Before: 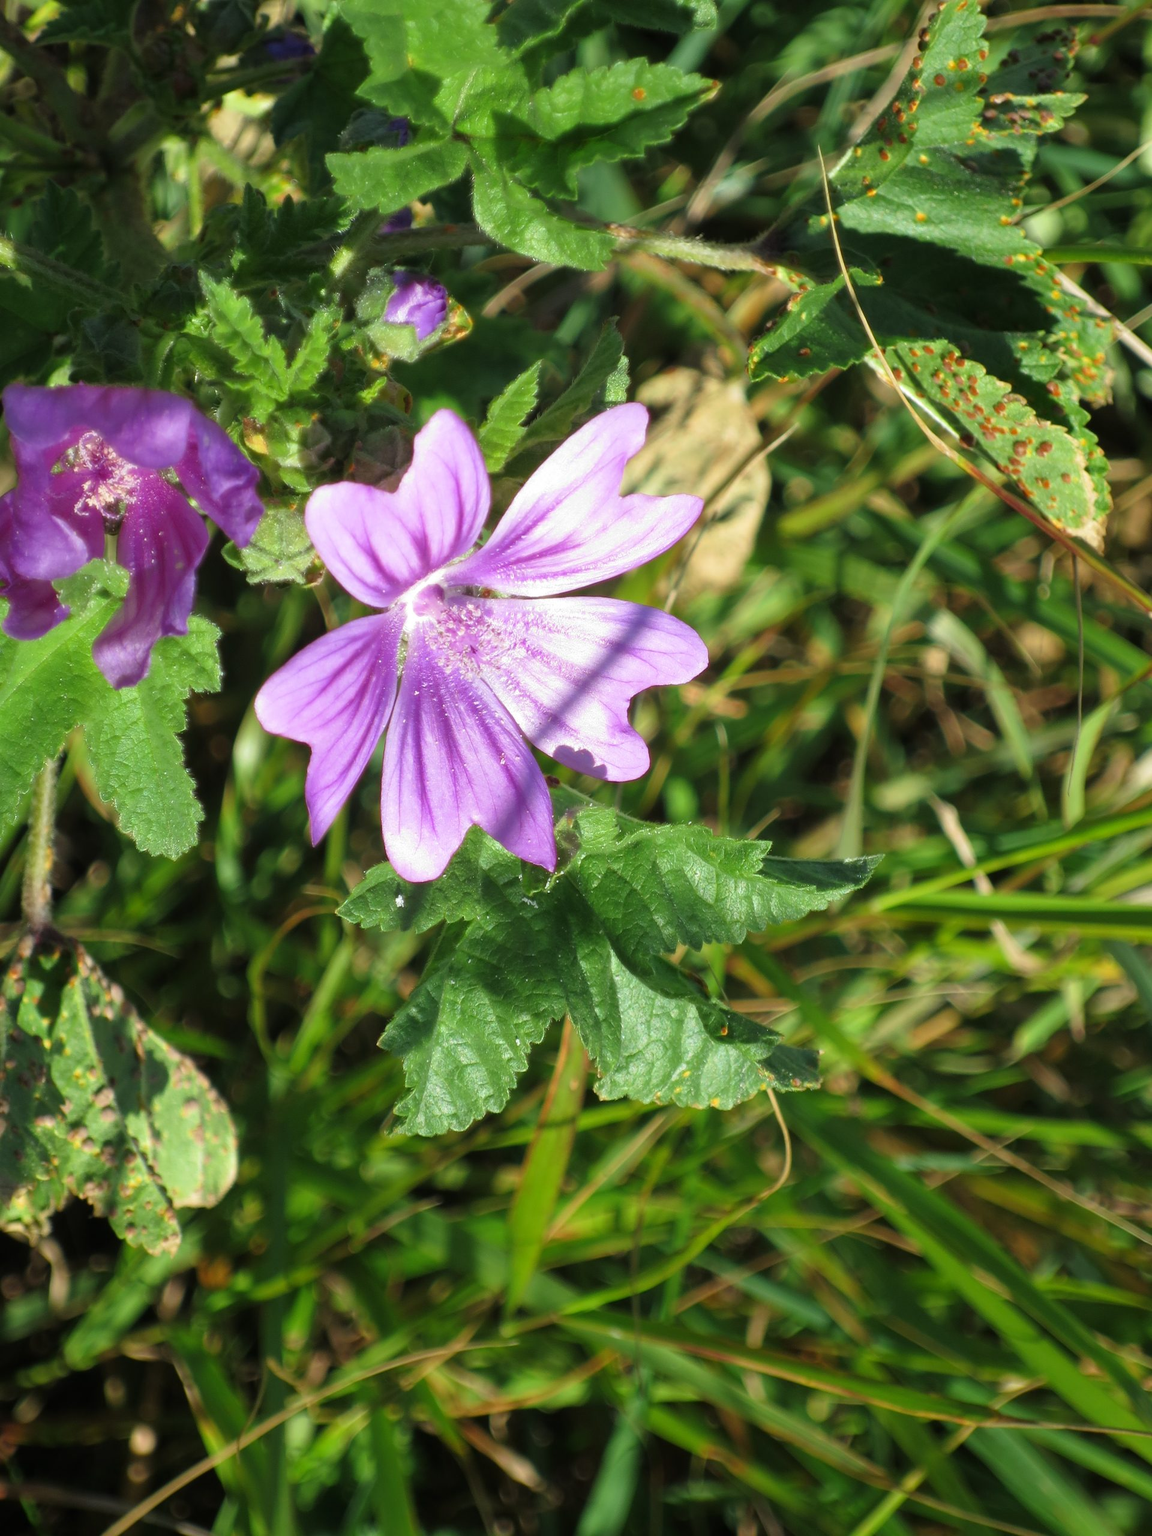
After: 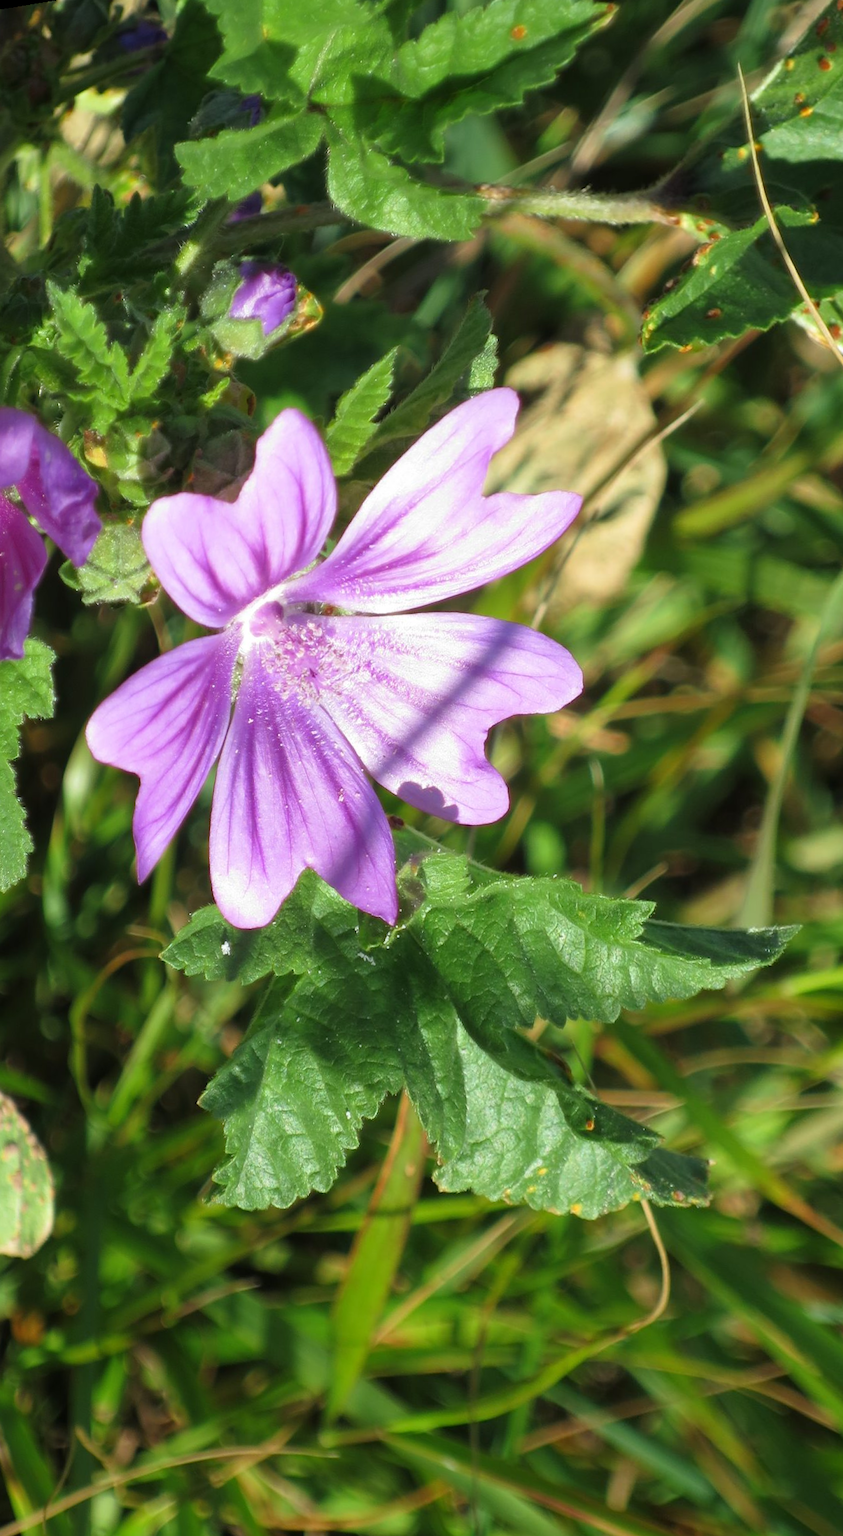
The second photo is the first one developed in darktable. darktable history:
rotate and perspective: rotation 1.69°, lens shift (vertical) -0.023, lens shift (horizontal) -0.291, crop left 0.025, crop right 0.988, crop top 0.092, crop bottom 0.842
crop: left 10.644%, right 26.528%
